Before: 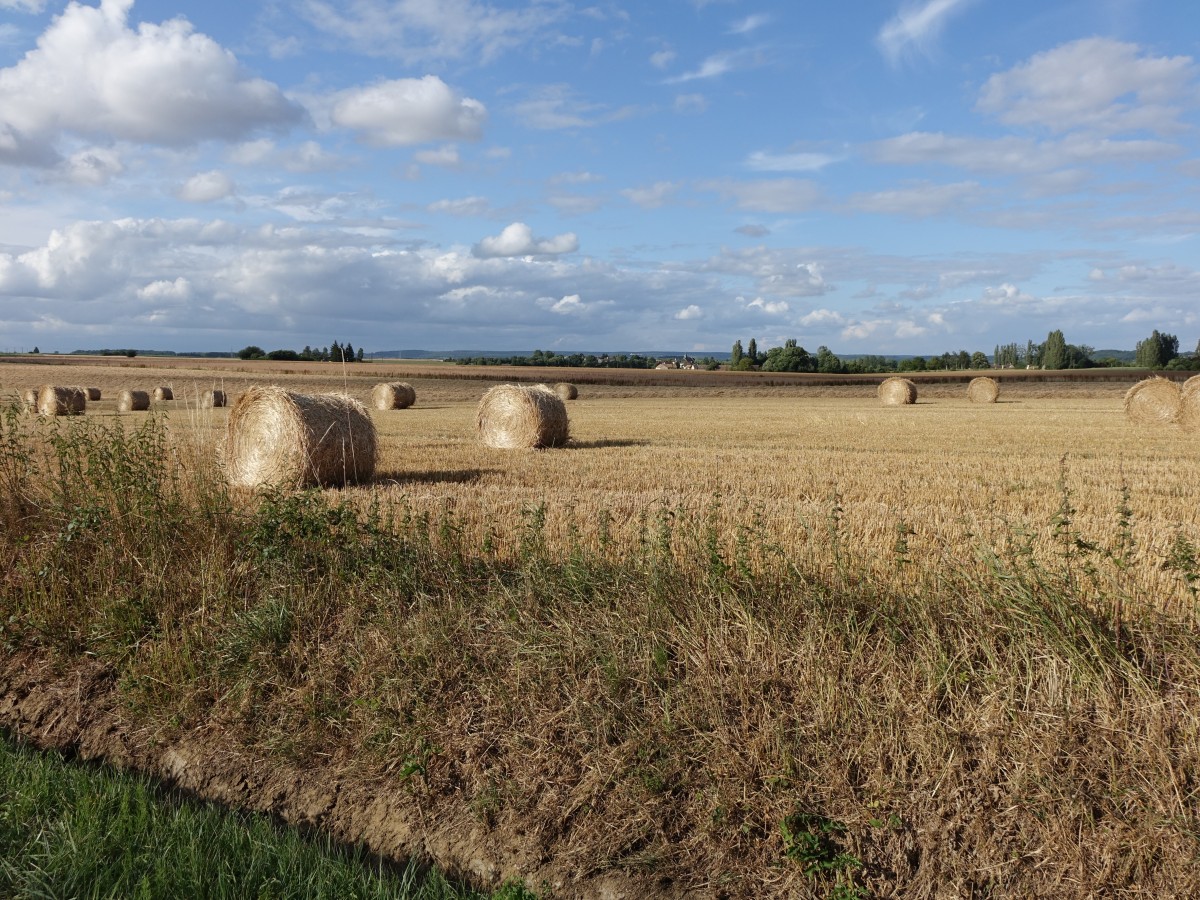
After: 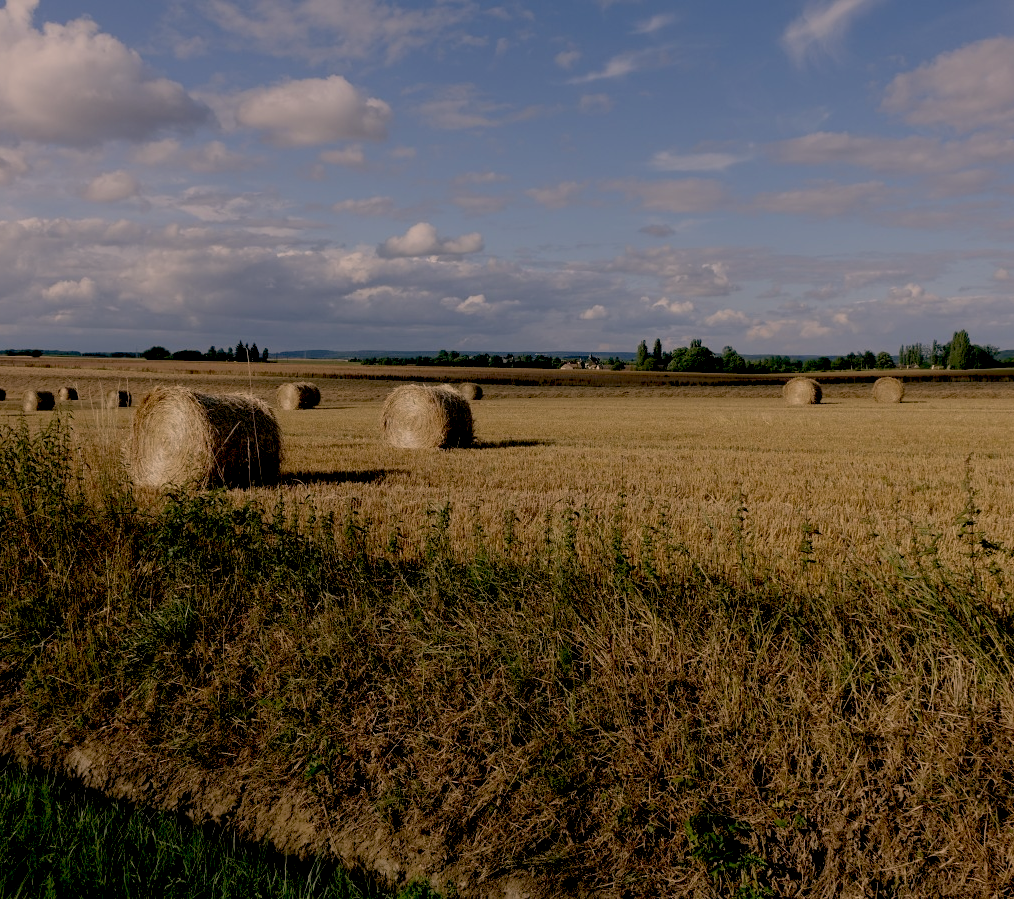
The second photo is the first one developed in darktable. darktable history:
color correction: highlights a* 11.64, highlights b* 12.36
color balance rgb: global offset › luminance -0.345%, global offset › chroma 0.11%, global offset › hue 165.57°, perceptual saturation grading › global saturation 0.163%, perceptual brilliance grading › global brilliance -47.706%, global vibrance 16.432%, saturation formula JzAzBz (2021)
crop: left 7.984%, right 7.483%
exposure: black level correction 0.042, exposure 0.498 EV, compensate highlight preservation false
